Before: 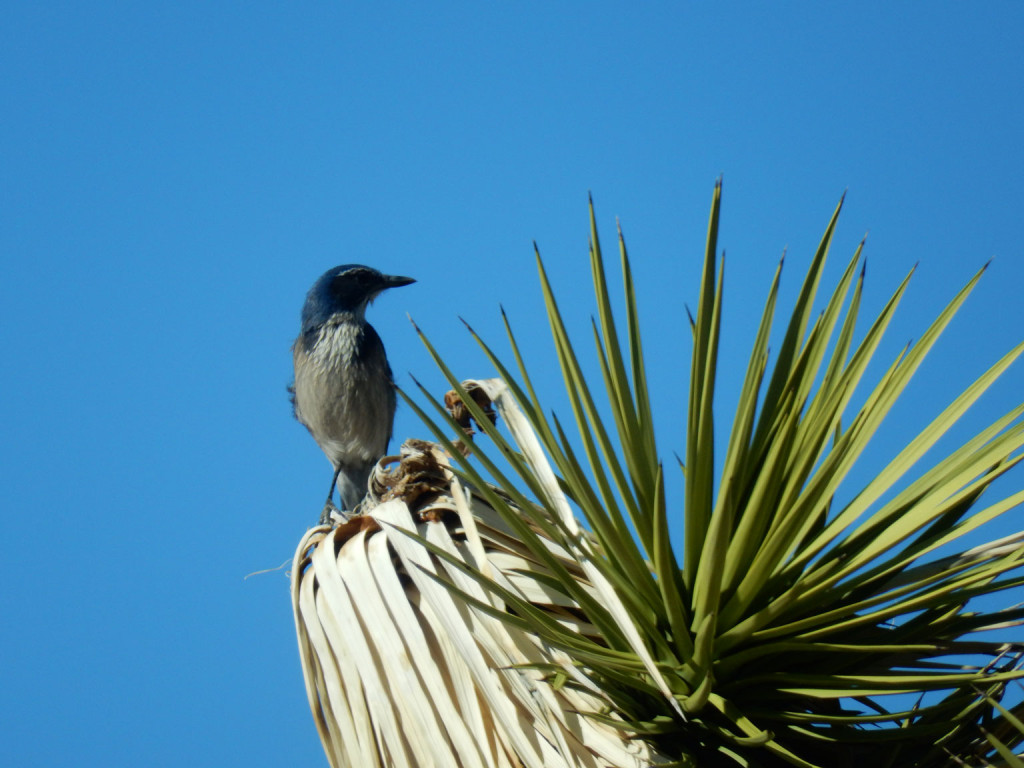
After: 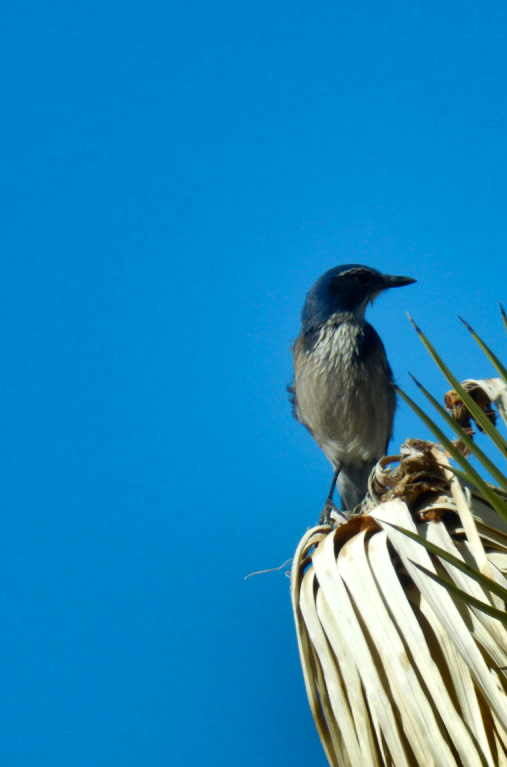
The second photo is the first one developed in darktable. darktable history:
exposure: black level correction 0.001, exposure 0.499 EV, compensate highlight preservation false
shadows and highlights: shadows 78.95, white point adjustment -9.02, highlights -61.28, soften with gaussian
crop and rotate: left 0.005%, top 0%, right 50.396%
